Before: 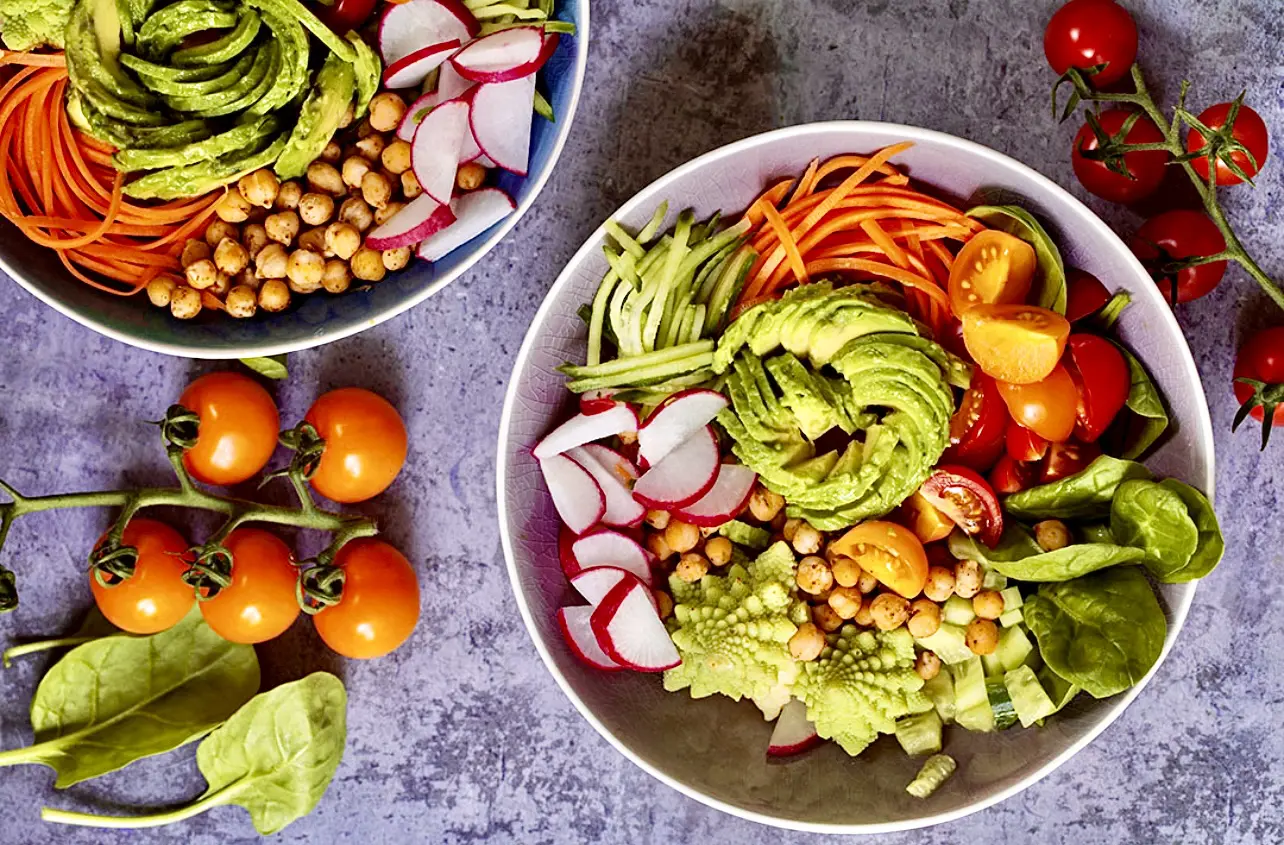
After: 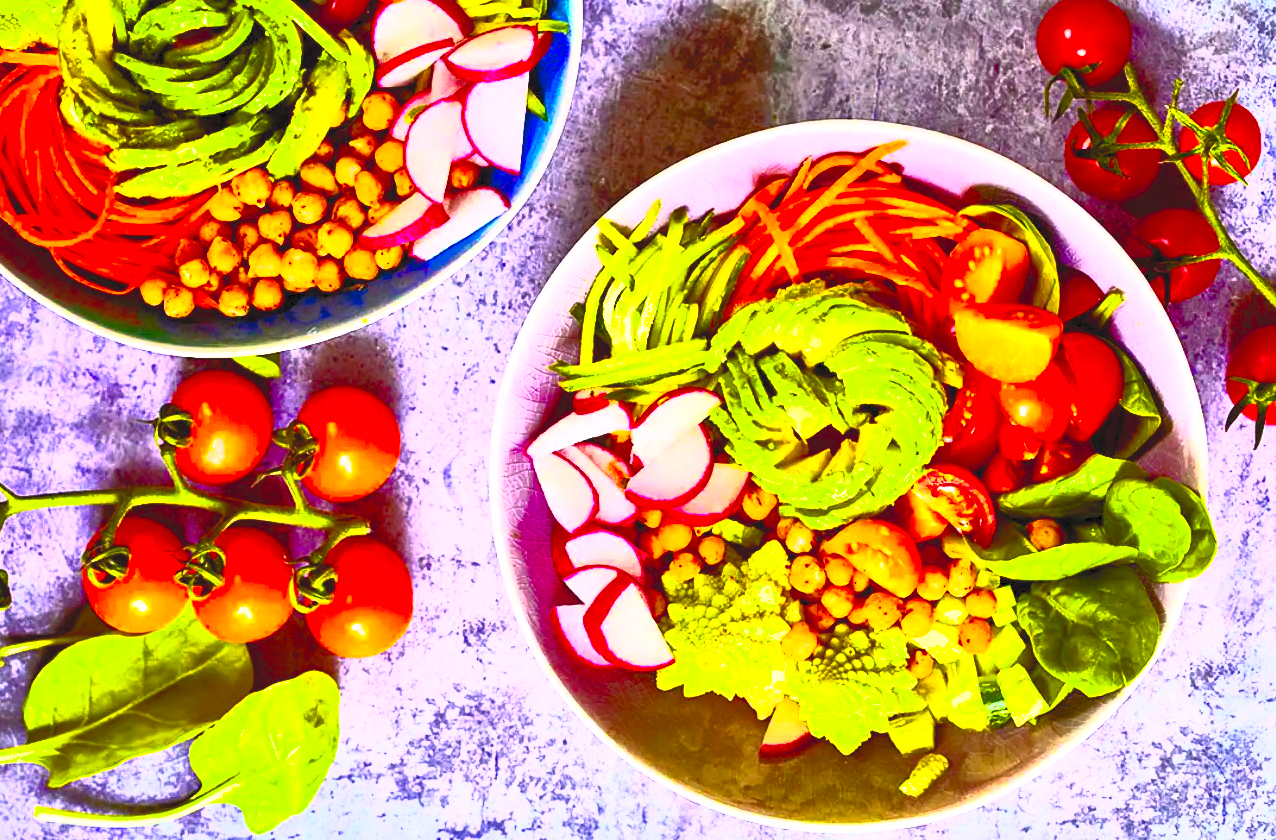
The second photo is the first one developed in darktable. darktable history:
contrast brightness saturation: contrast 1, brightness 1, saturation 1
color balance rgb: linear chroma grading › shadows 16%, perceptual saturation grading › global saturation 8%, perceptual saturation grading › shadows 4%, perceptual brilliance grading › global brilliance 2%, perceptual brilliance grading › highlights 8%, perceptual brilliance grading › shadows -4%, global vibrance 16%, saturation formula JzAzBz (2021)
shadows and highlights: on, module defaults
crop and rotate: left 0.614%, top 0.179%, bottom 0.309%
